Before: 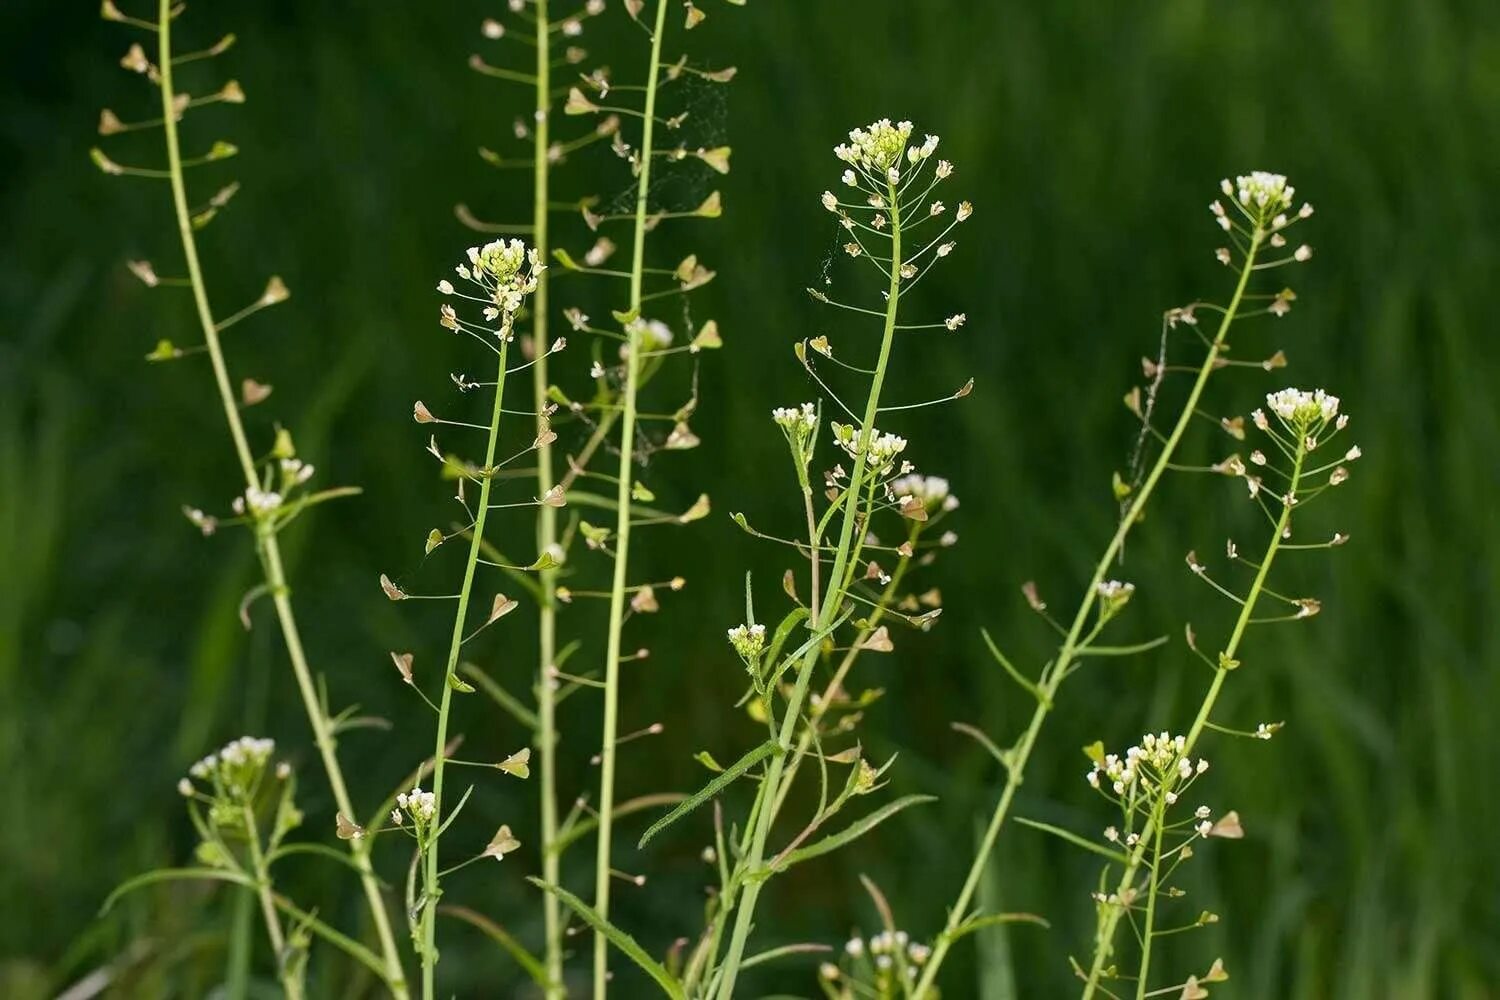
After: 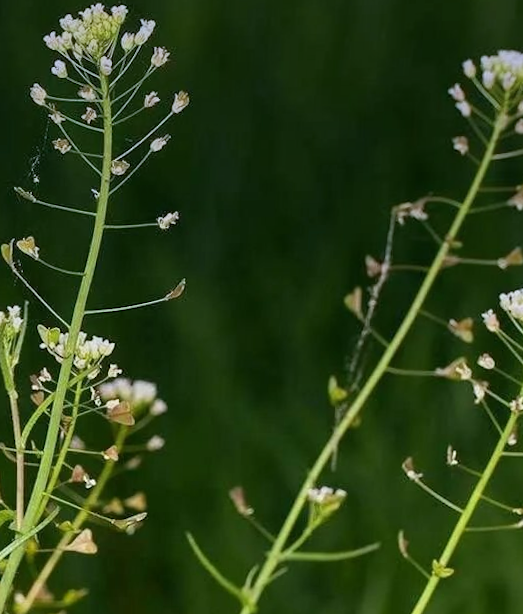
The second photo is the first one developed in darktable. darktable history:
crop and rotate: left 49.936%, top 10.094%, right 13.136%, bottom 24.256%
rotate and perspective: rotation 0.062°, lens shift (vertical) 0.115, lens shift (horizontal) -0.133, crop left 0.047, crop right 0.94, crop top 0.061, crop bottom 0.94
graduated density: hue 238.83°, saturation 50%
